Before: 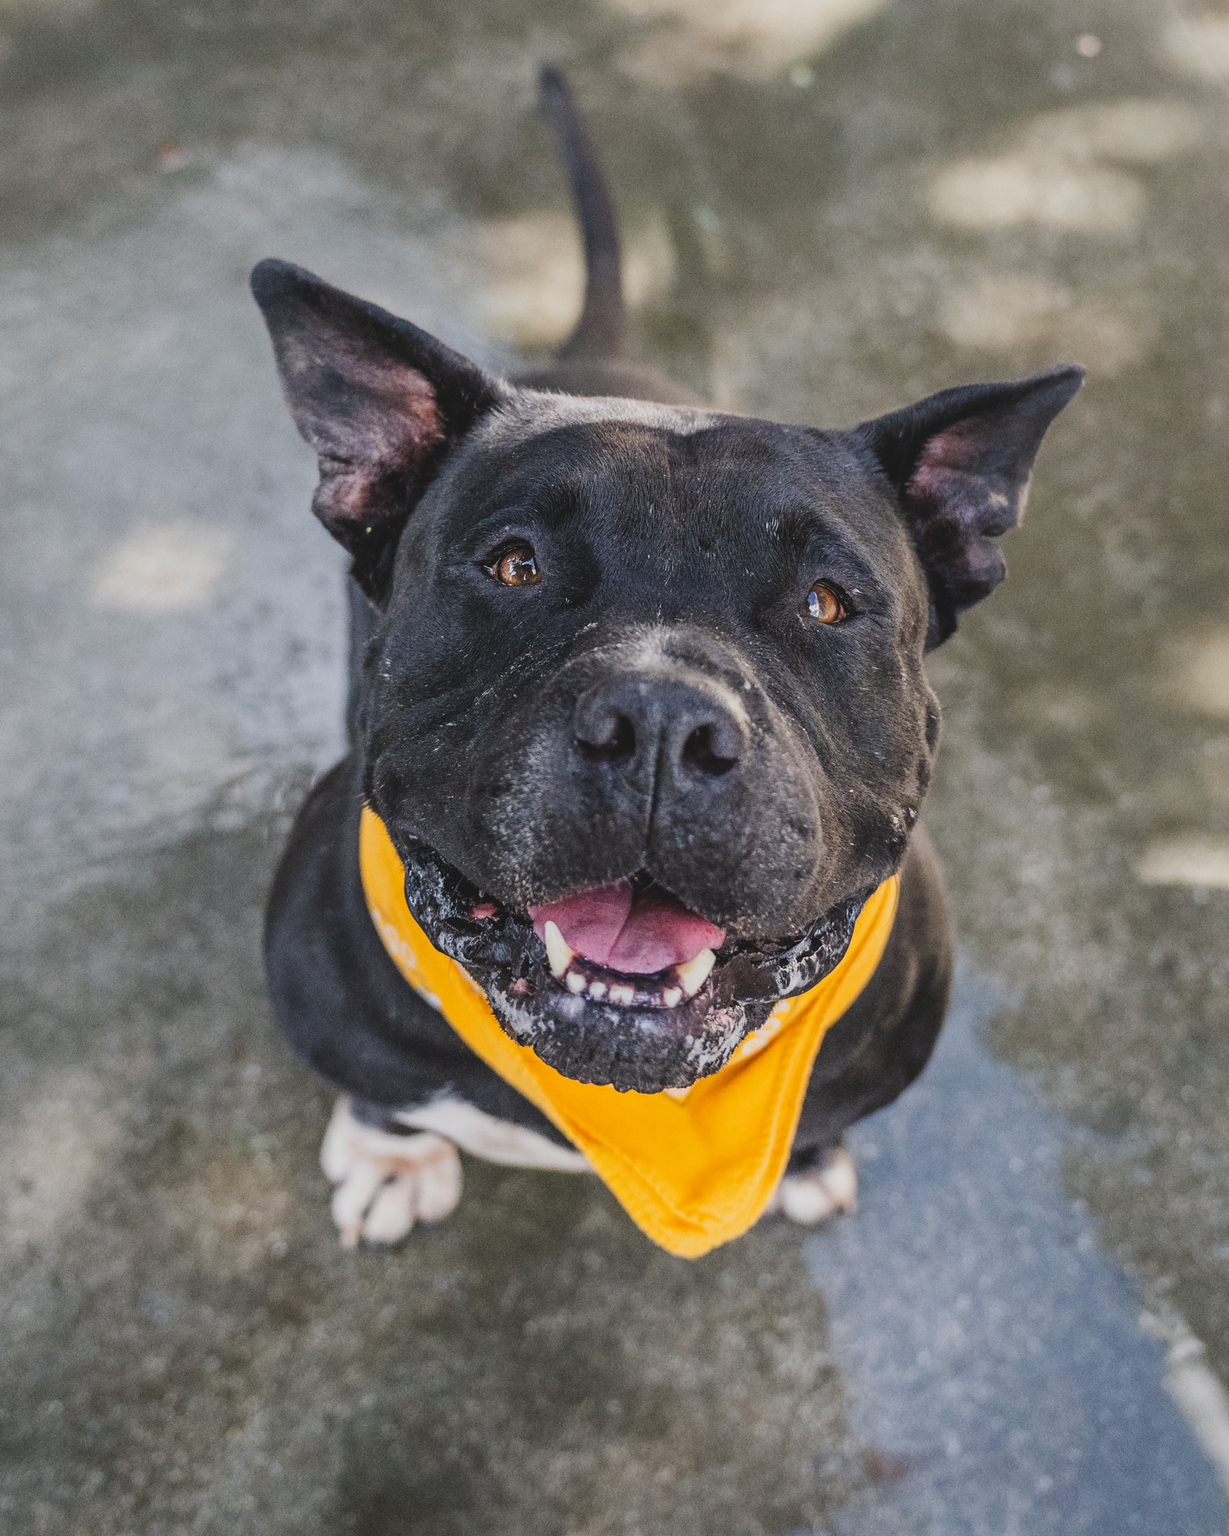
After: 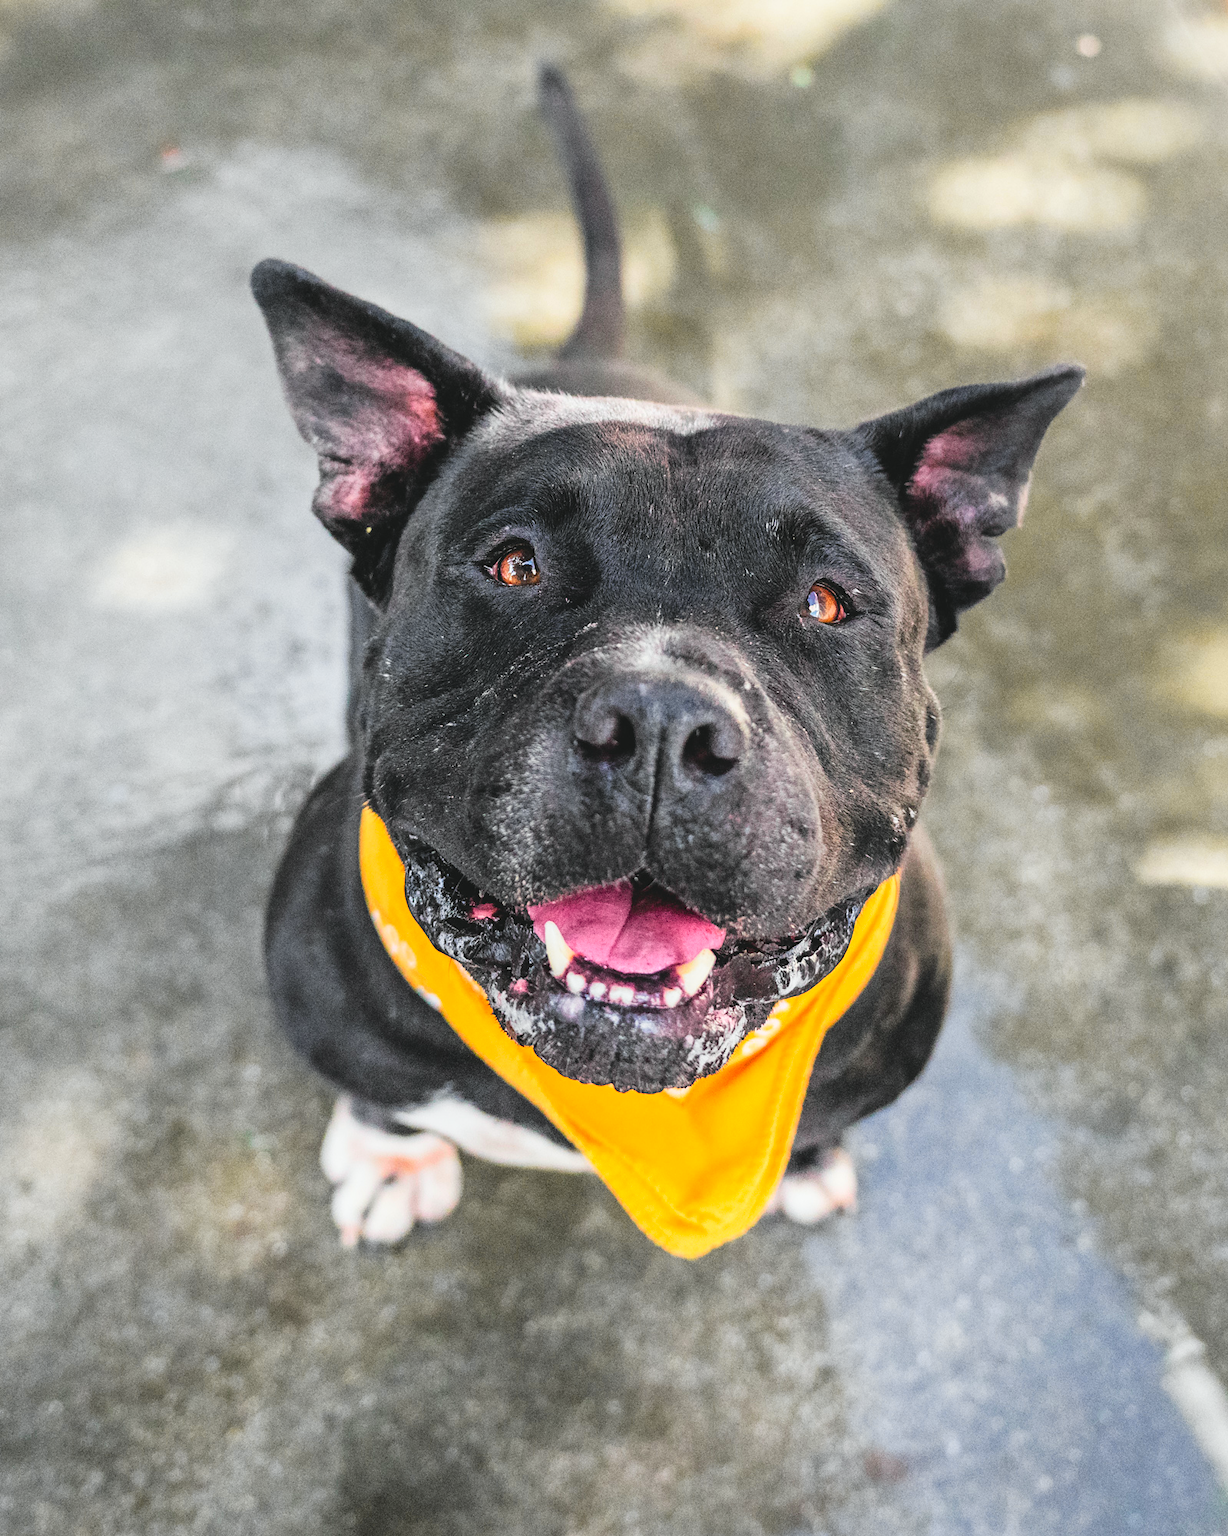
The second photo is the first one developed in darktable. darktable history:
levels: levels [0, 0.476, 0.951]
exposure: black level correction 0.001, exposure 0.194 EV, compensate highlight preservation false
tone curve: curves: ch0 [(0, 0.013) (0.137, 0.121) (0.326, 0.386) (0.489, 0.573) (0.663, 0.749) (0.854, 0.897) (1, 0.974)]; ch1 [(0, 0) (0.366, 0.367) (0.475, 0.453) (0.494, 0.493) (0.504, 0.497) (0.544, 0.579) (0.562, 0.619) (0.622, 0.694) (1, 1)]; ch2 [(0, 0) (0.333, 0.346) (0.375, 0.375) (0.424, 0.43) (0.476, 0.492) (0.502, 0.503) (0.533, 0.541) (0.572, 0.615) (0.605, 0.656) (0.641, 0.709) (1, 1)], color space Lab, independent channels, preserve colors none
